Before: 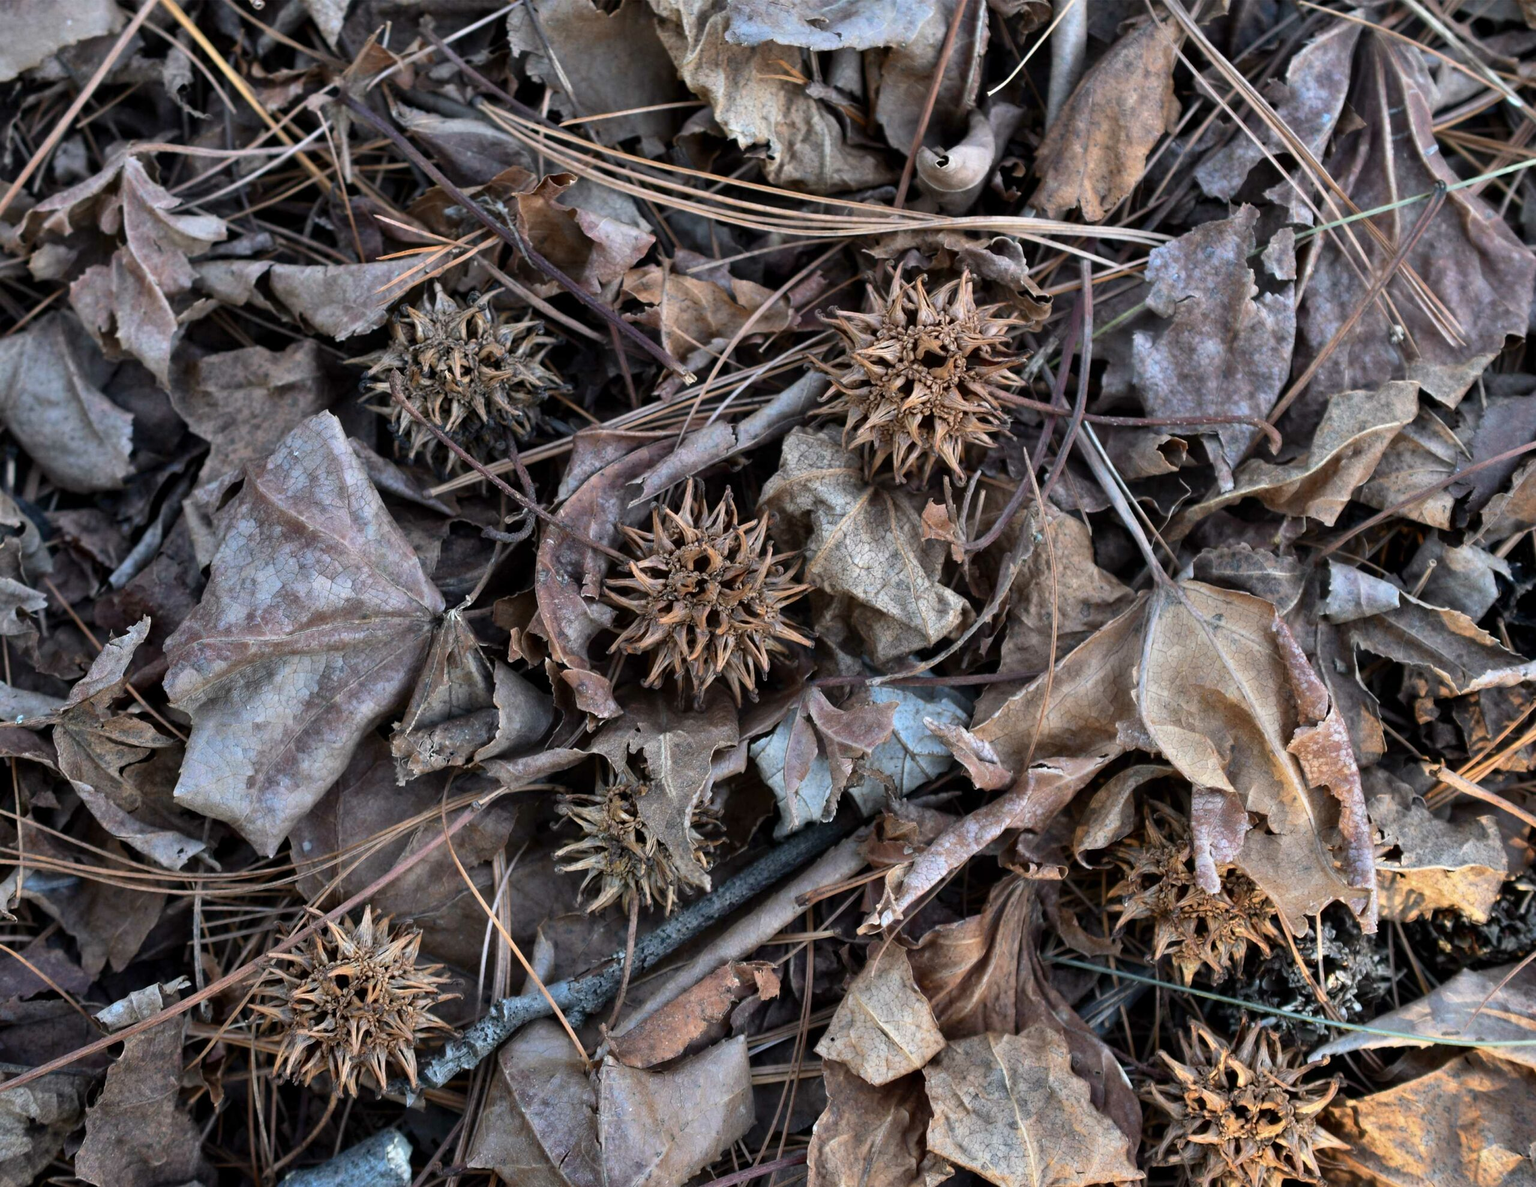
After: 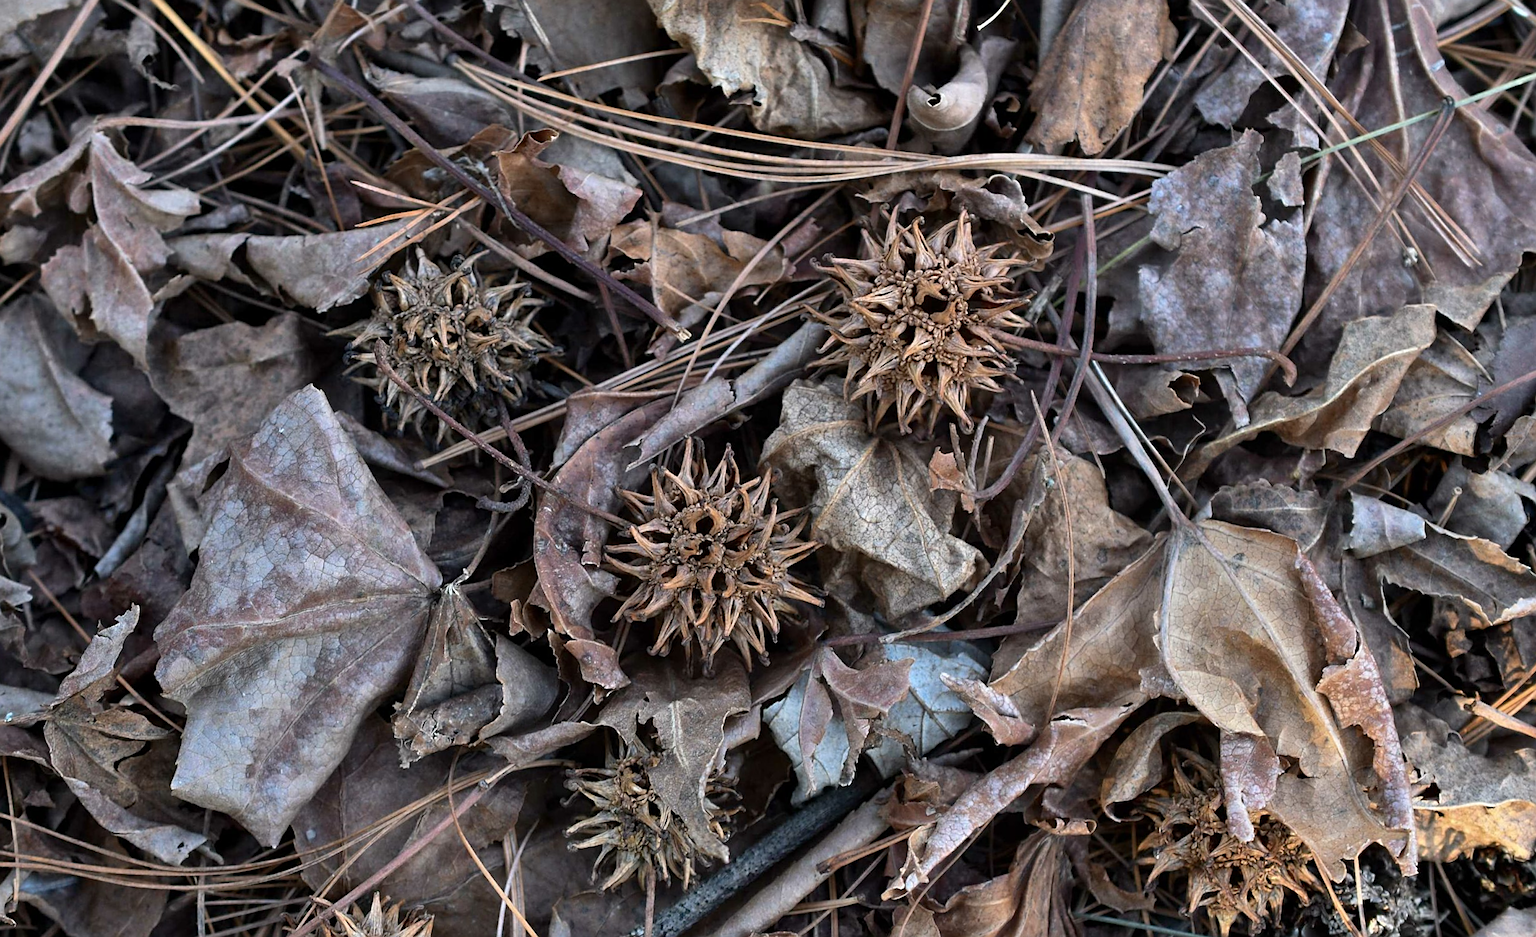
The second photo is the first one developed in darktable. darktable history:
sharpen: on, module defaults
crop: left 2.737%, top 7.287%, right 3.421%, bottom 20.179%
rotate and perspective: rotation -2.56°, automatic cropping off
